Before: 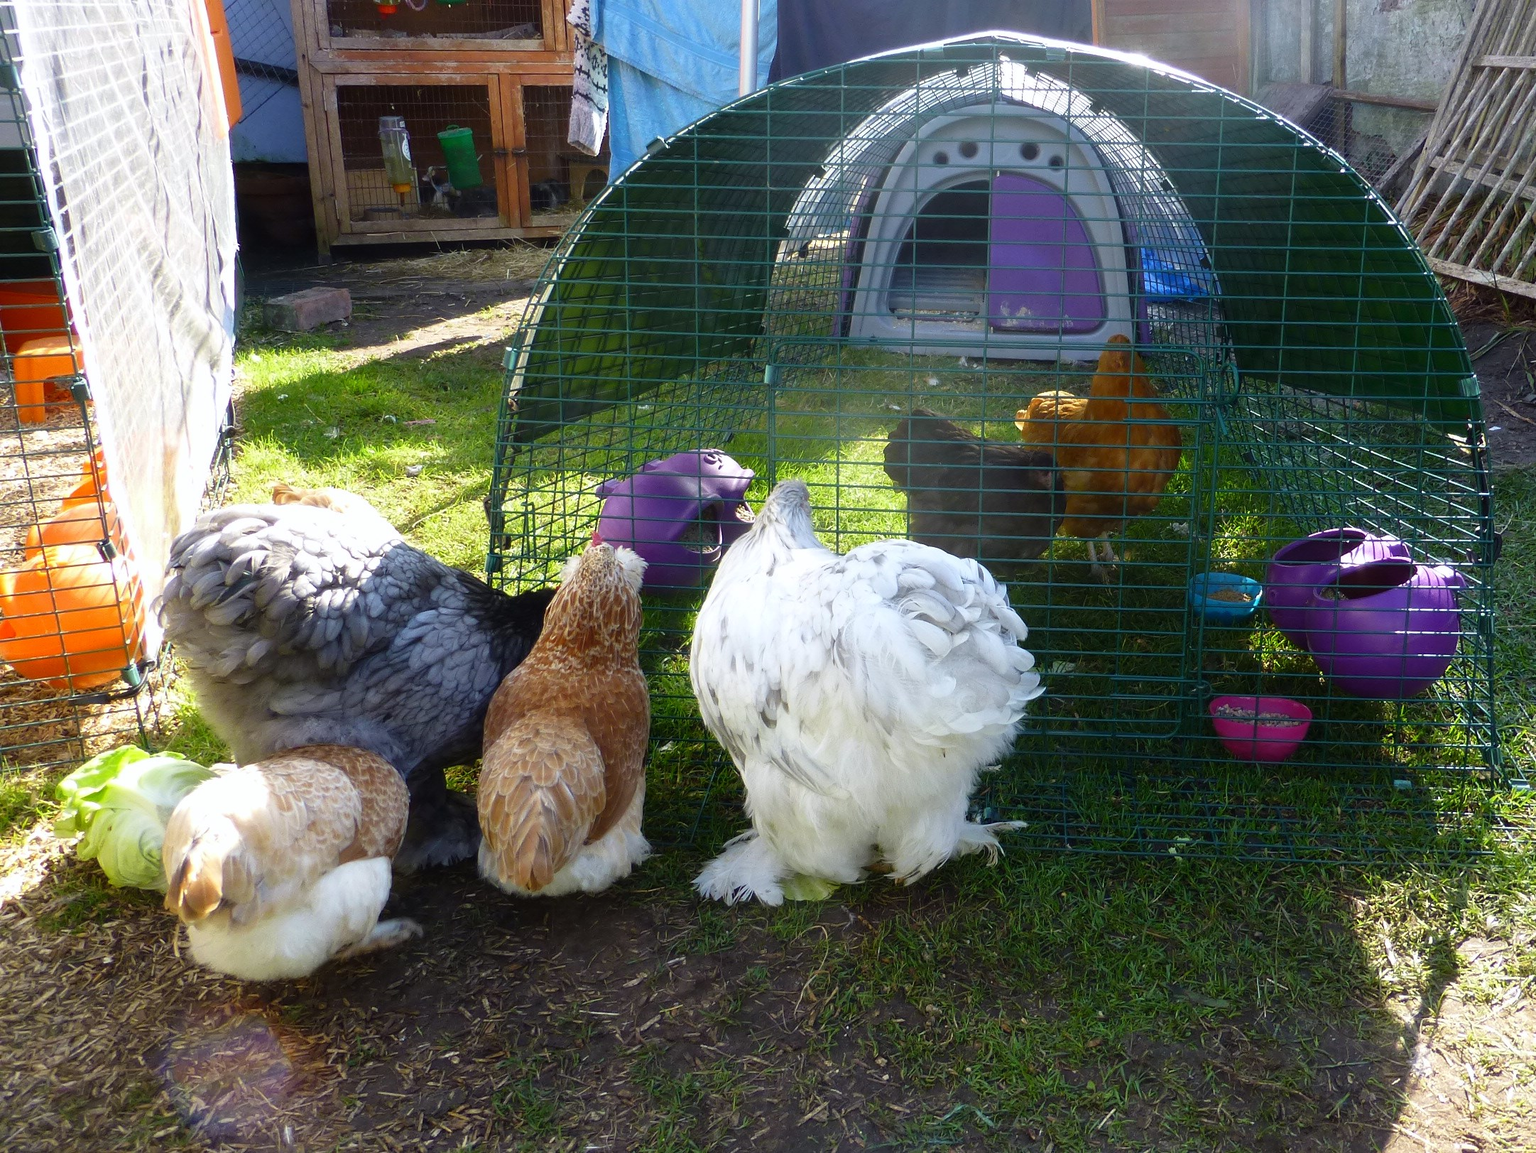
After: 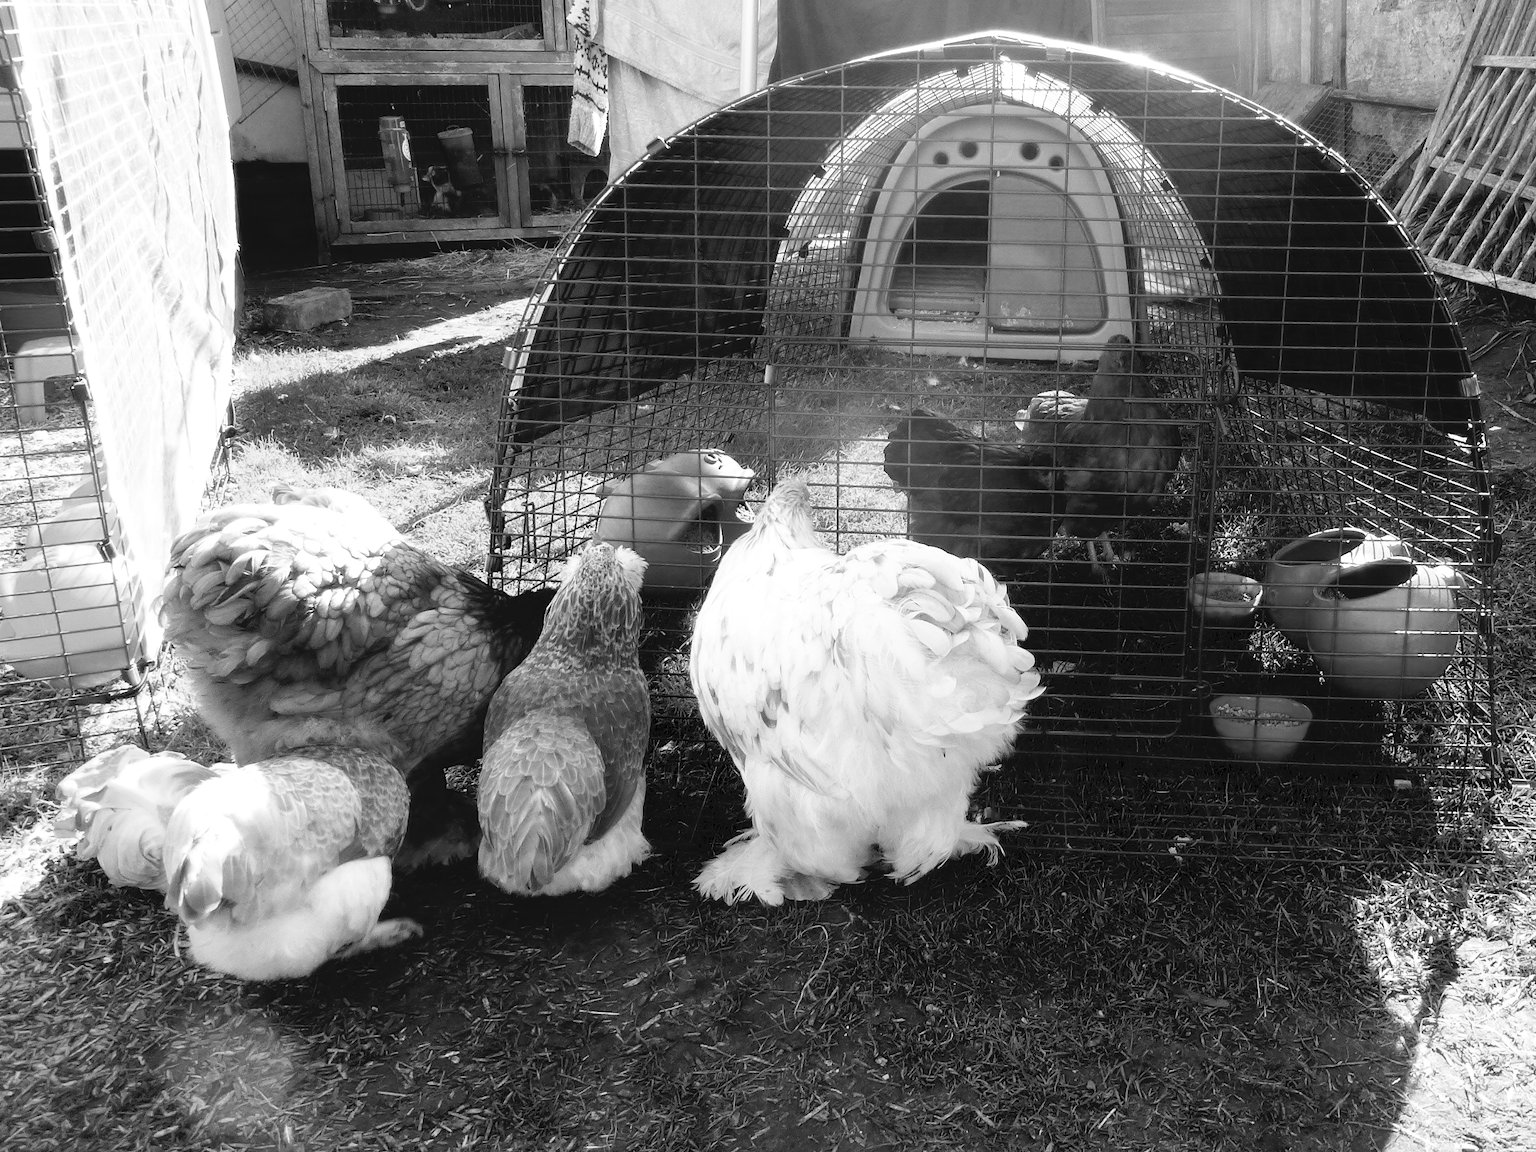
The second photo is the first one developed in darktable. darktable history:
tone curve: curves: ch0 [(0, 0) (0.003, 0.047) (0.011, 0.051) (0.025, 0.051) (0.044, 0.057) (0.069, 0.068) (0.1, 0.076) (0.136, 0.108) (0.177, 0.166) (0.224, 0.229) (0.277, 0.299) (0.335, 0.364) (0.399, 0.46) (0.468, 0.553) (0.543, 0.639) (0.623, 0.724) (0.709, 0.808) (0.801, 0.886) (0.898, 0.954) (1, 1)], preserve colors none
color look up table: target L [90.24, 89.53, 81.33, 86.7, 76.98, 71.84, 64.74, 52.8, 47.24, 42.92, 36.57, 26.21, 0.548, 200.28, 101.02, 77.34, 72.21, 68.87, 64.74, 62.97, 64.74, 59.79, 53.98, 53.09, 41.55, 31.03, 31.46, 16.11, 93.05, 90.24, 85.63, 69.61, 80.97, 82.41, 78.79, 60.17, 65.49, 84.2, 47.24, 40.73, 55.54, 40.11, 18, 5.464, 89.53, 92.35, 83.84, 71.47, 44], target a [-0.001, -0.001, 0, -0.003, 0 ×5, 0.001, 0.001, 0.001, 0, 0, 0, -0.001, 0, 0, 0, 0.001, 0, 0, 0, 0.001, 0 ×4, -0.003, -0.001, 0, 0, -0.002, -0.002, 0 ×5, 0.001, 0, 0.001, 0, 0, -0.001, -0.003, -0.002, 0, 0], target b [0.002, 0.024, 0.002, 0.025, 0.002 ×4, -0.003 ×4, 0, 0, -0.001, 0.003, 0.002, 0.002, 0.002, -0.004, 0.002, 0.002, -0.002, -0.002, 0.001, 0, 0, -0.003, 0.025, 0.002, 0.002, 0.002, 0.024, 0.024, 0.002 ×4, -0.003, -0.005, 0.002, -0.005, -0.003, 0.004, 0.024, 0.025, 0.024, 0.002, -0.003], num patches 49
